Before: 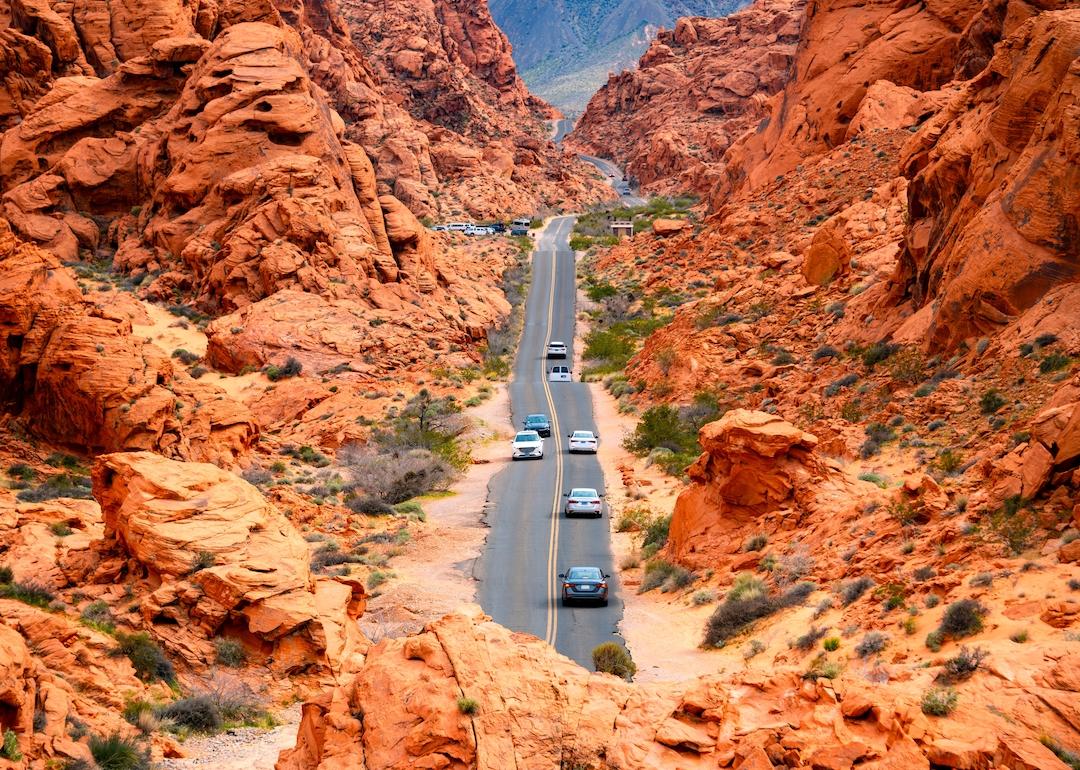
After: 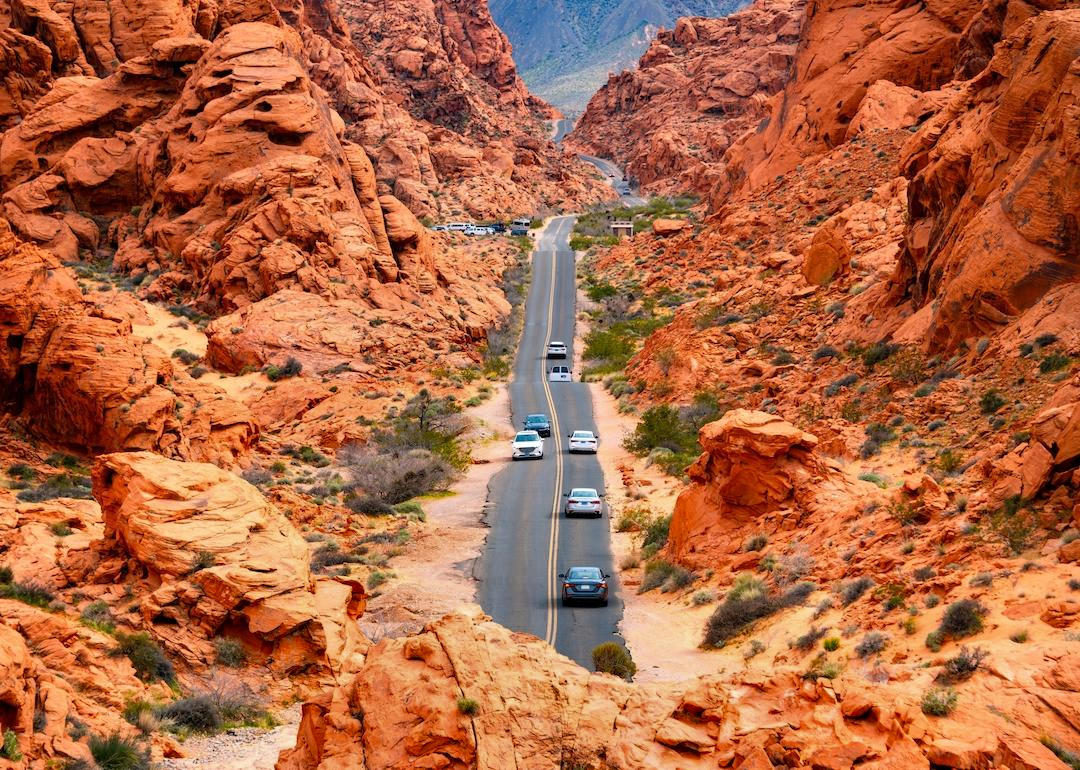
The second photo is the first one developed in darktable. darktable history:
shadows and highlights: shadows 18.9, highlights -84.9, soften with gaussian
